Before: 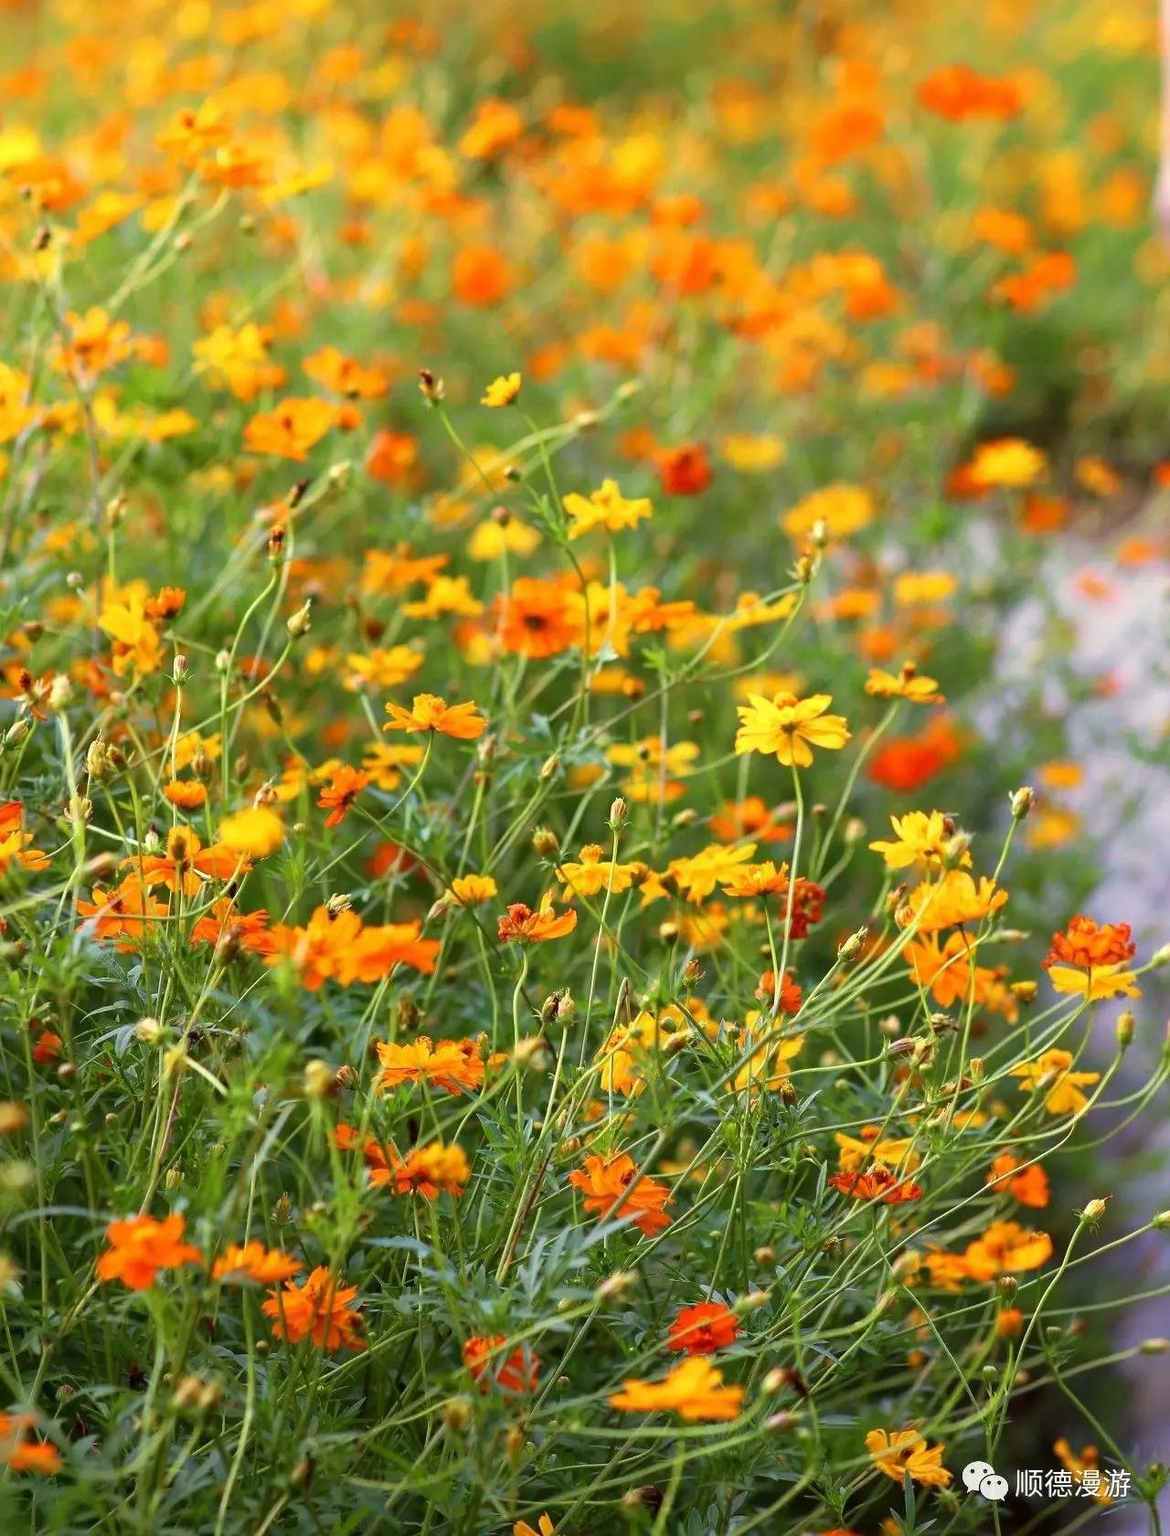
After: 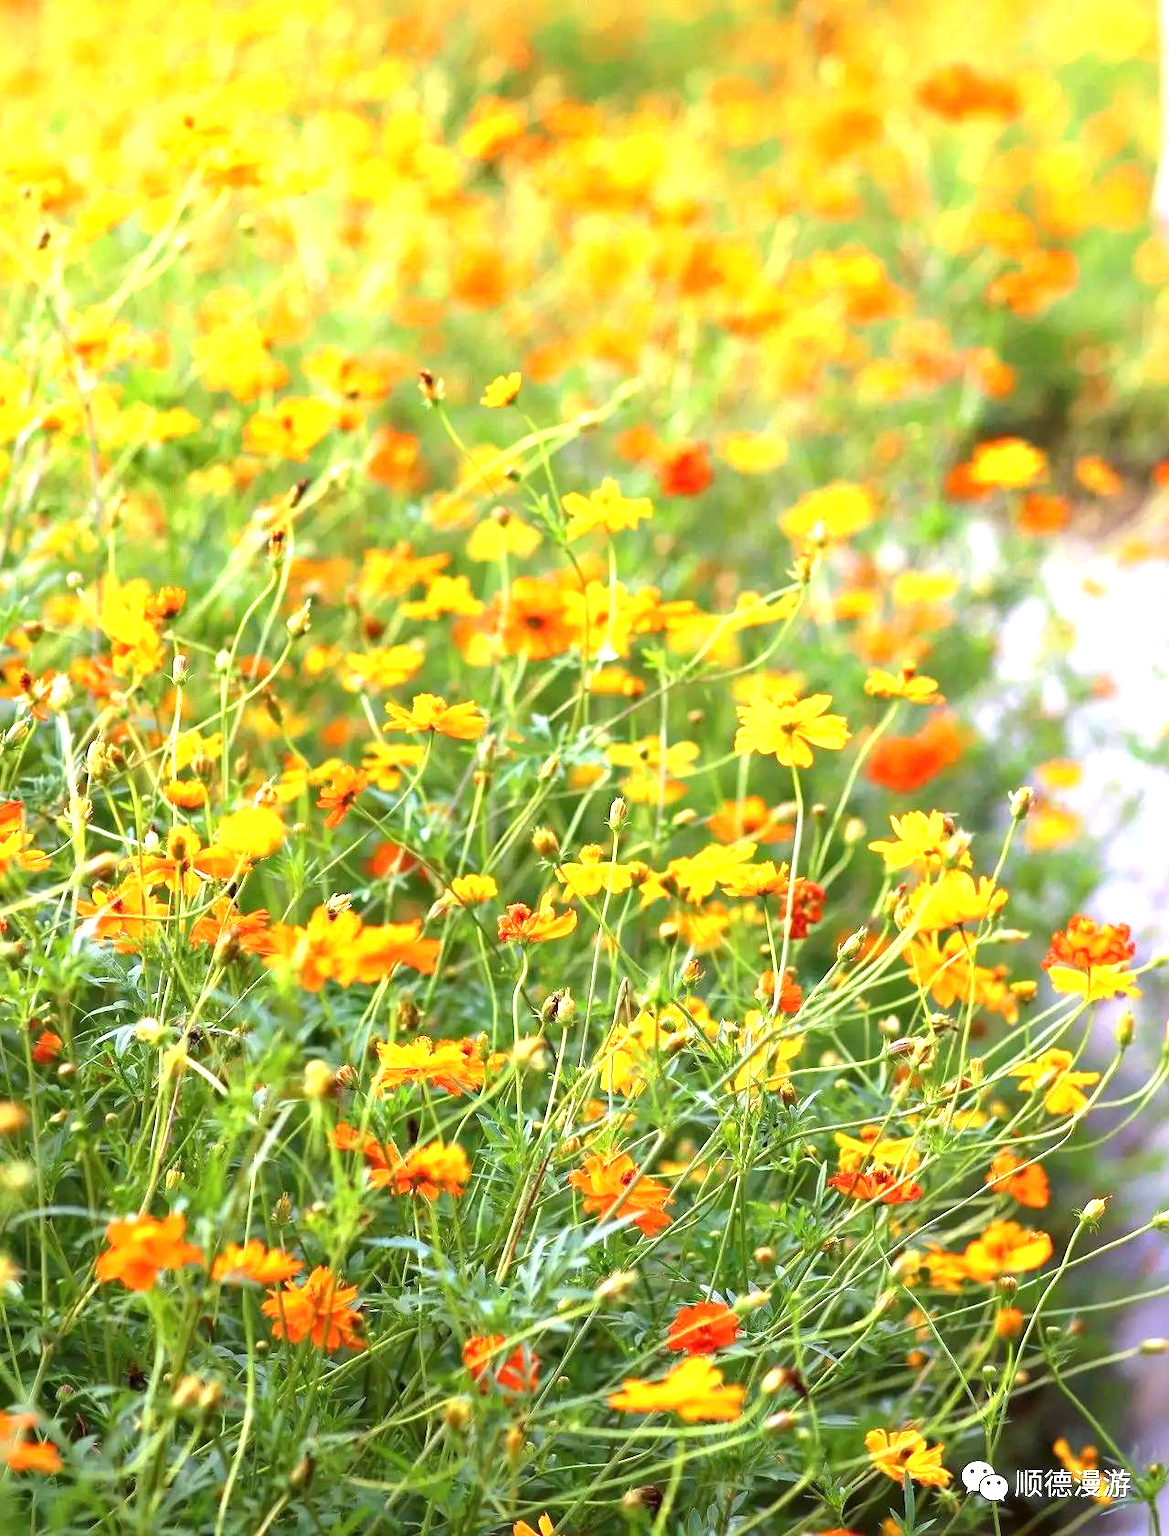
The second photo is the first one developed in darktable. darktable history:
exposure: exposure 1.251 EV, compensate highlight preservation false
